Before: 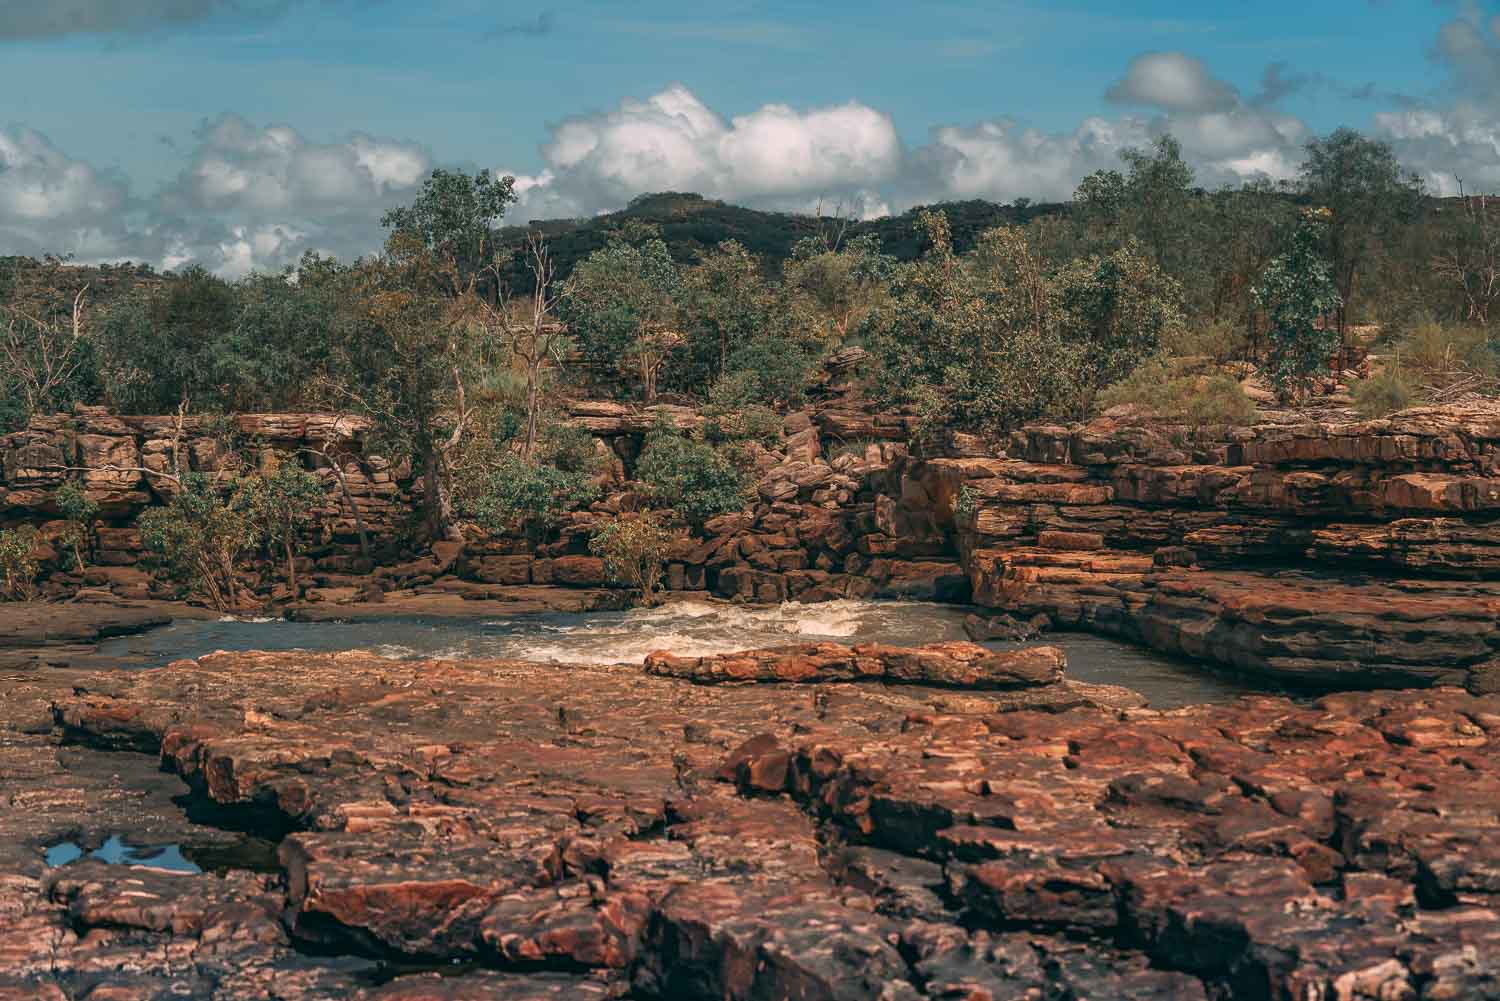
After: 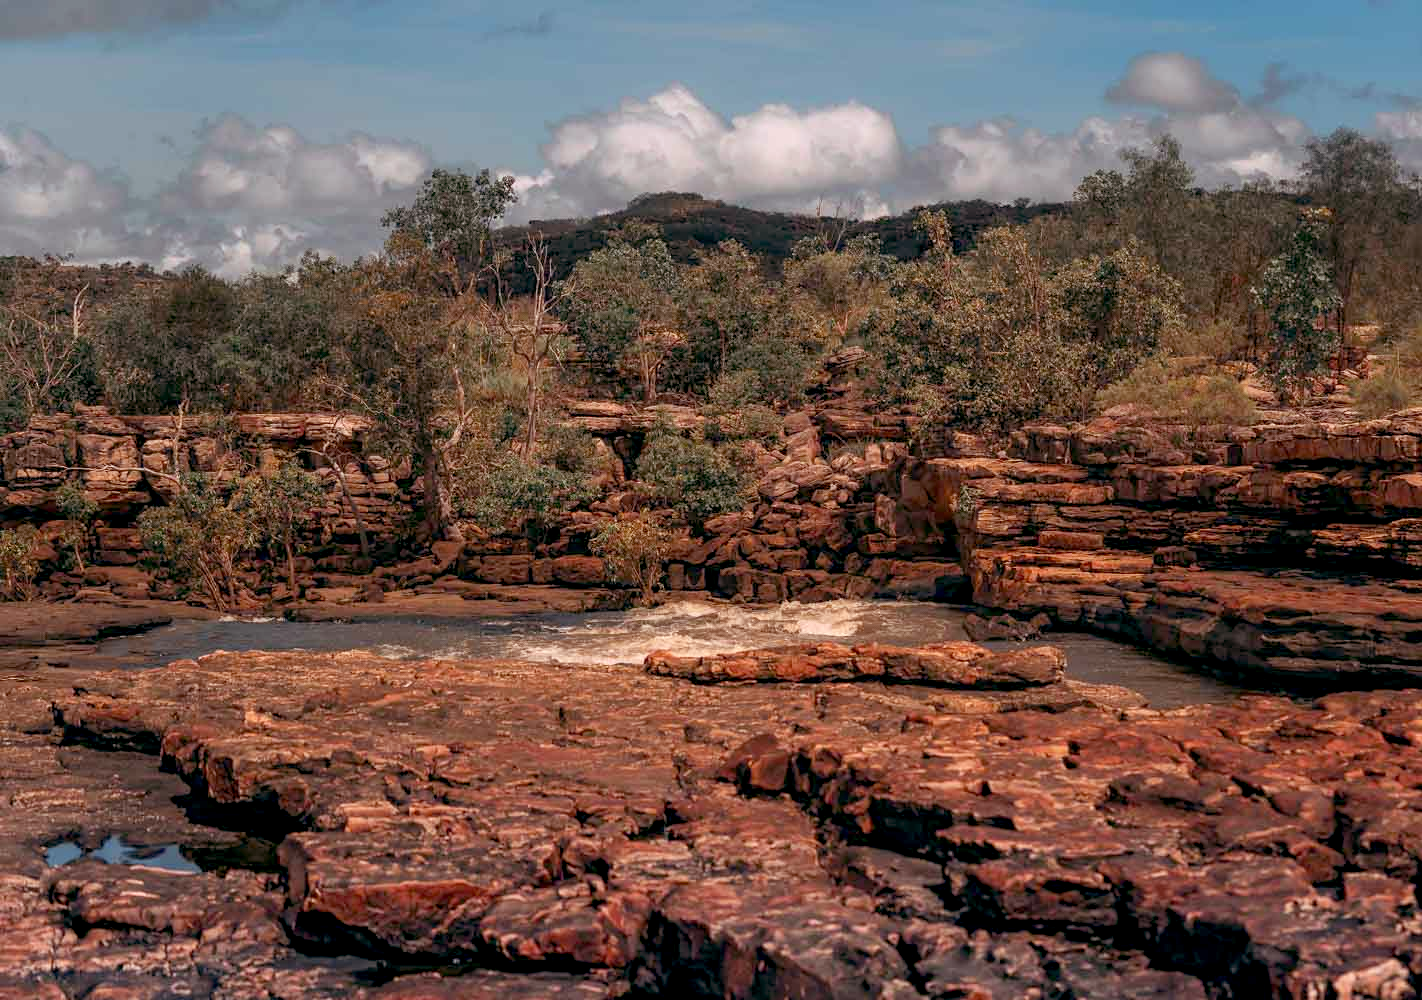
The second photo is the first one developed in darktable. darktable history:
exposure: black level correction 0.011, compensate highlight preservation false
crop and rotate: right 5.167%
rgb levels: mode RGB, independent channels, levels [[0, 0.474, 1], [0, 0.5, 1], [0, 0.5, 1]]
